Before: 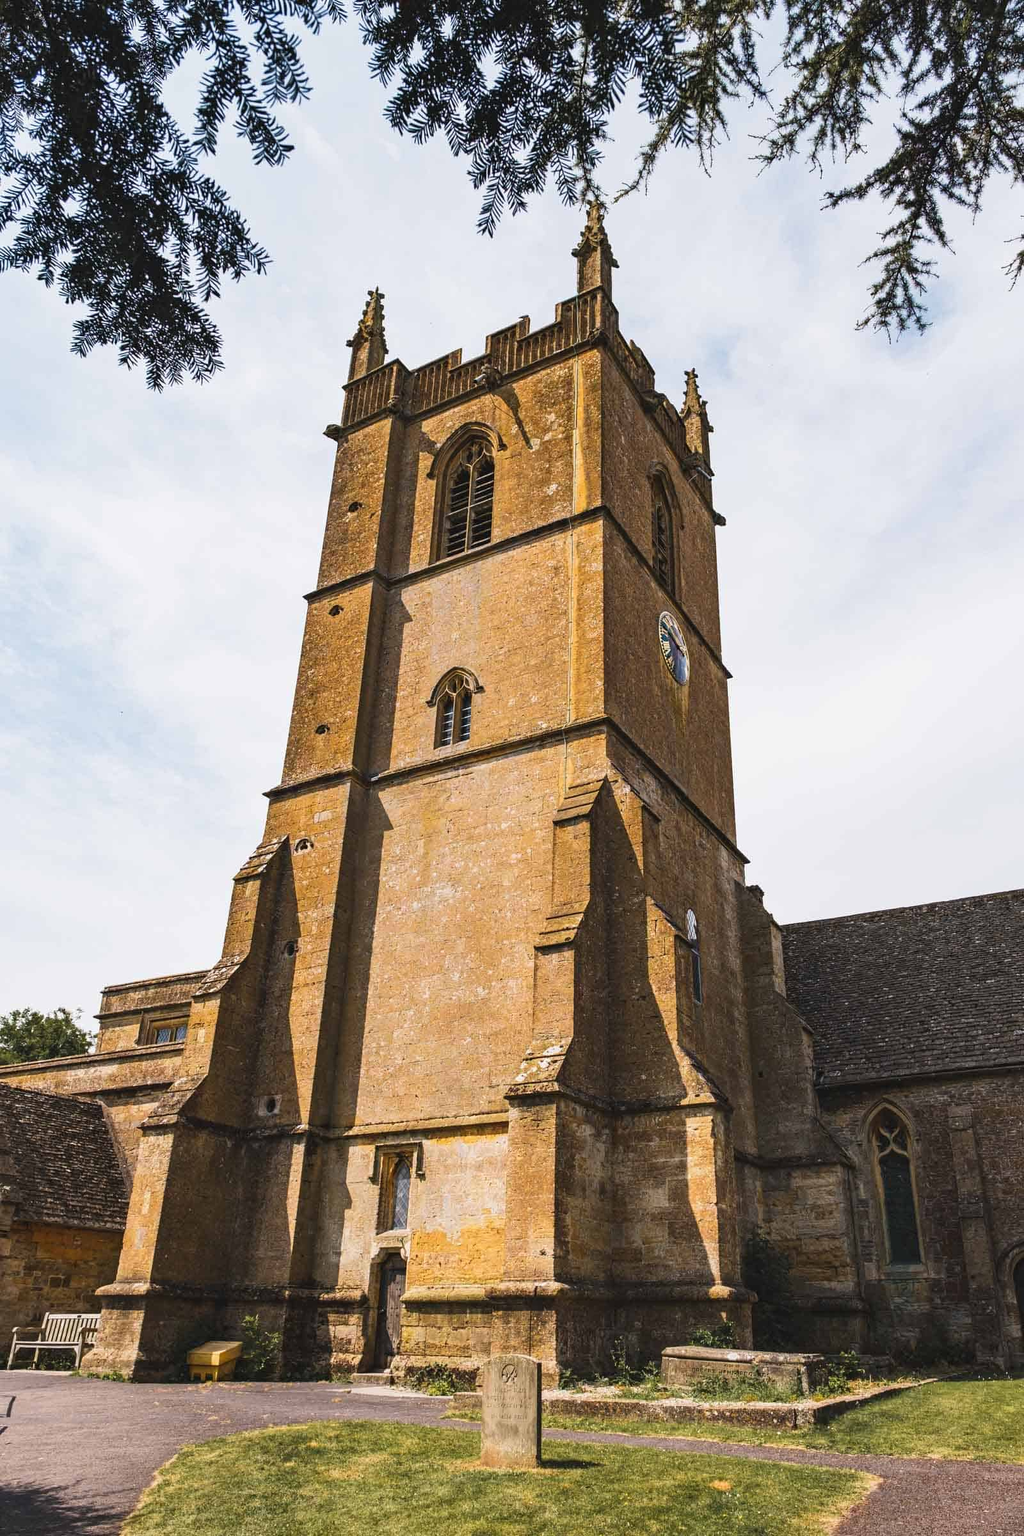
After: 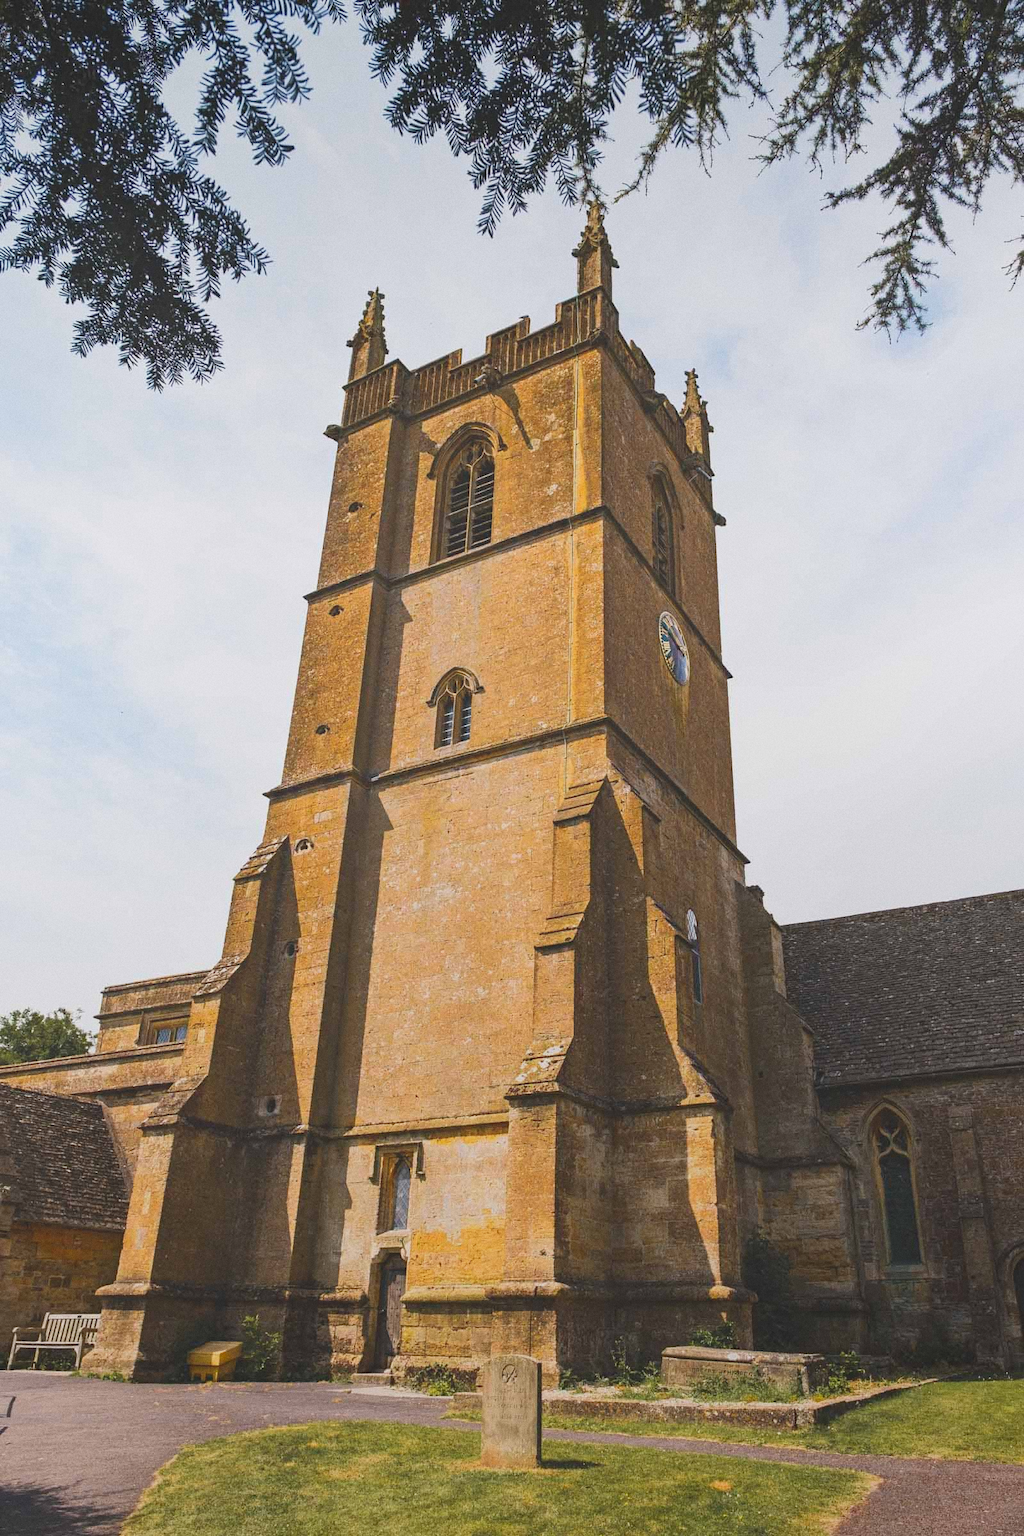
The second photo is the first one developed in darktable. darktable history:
grain: coarseness 0.09 ISO
local contrast: detail 69%
